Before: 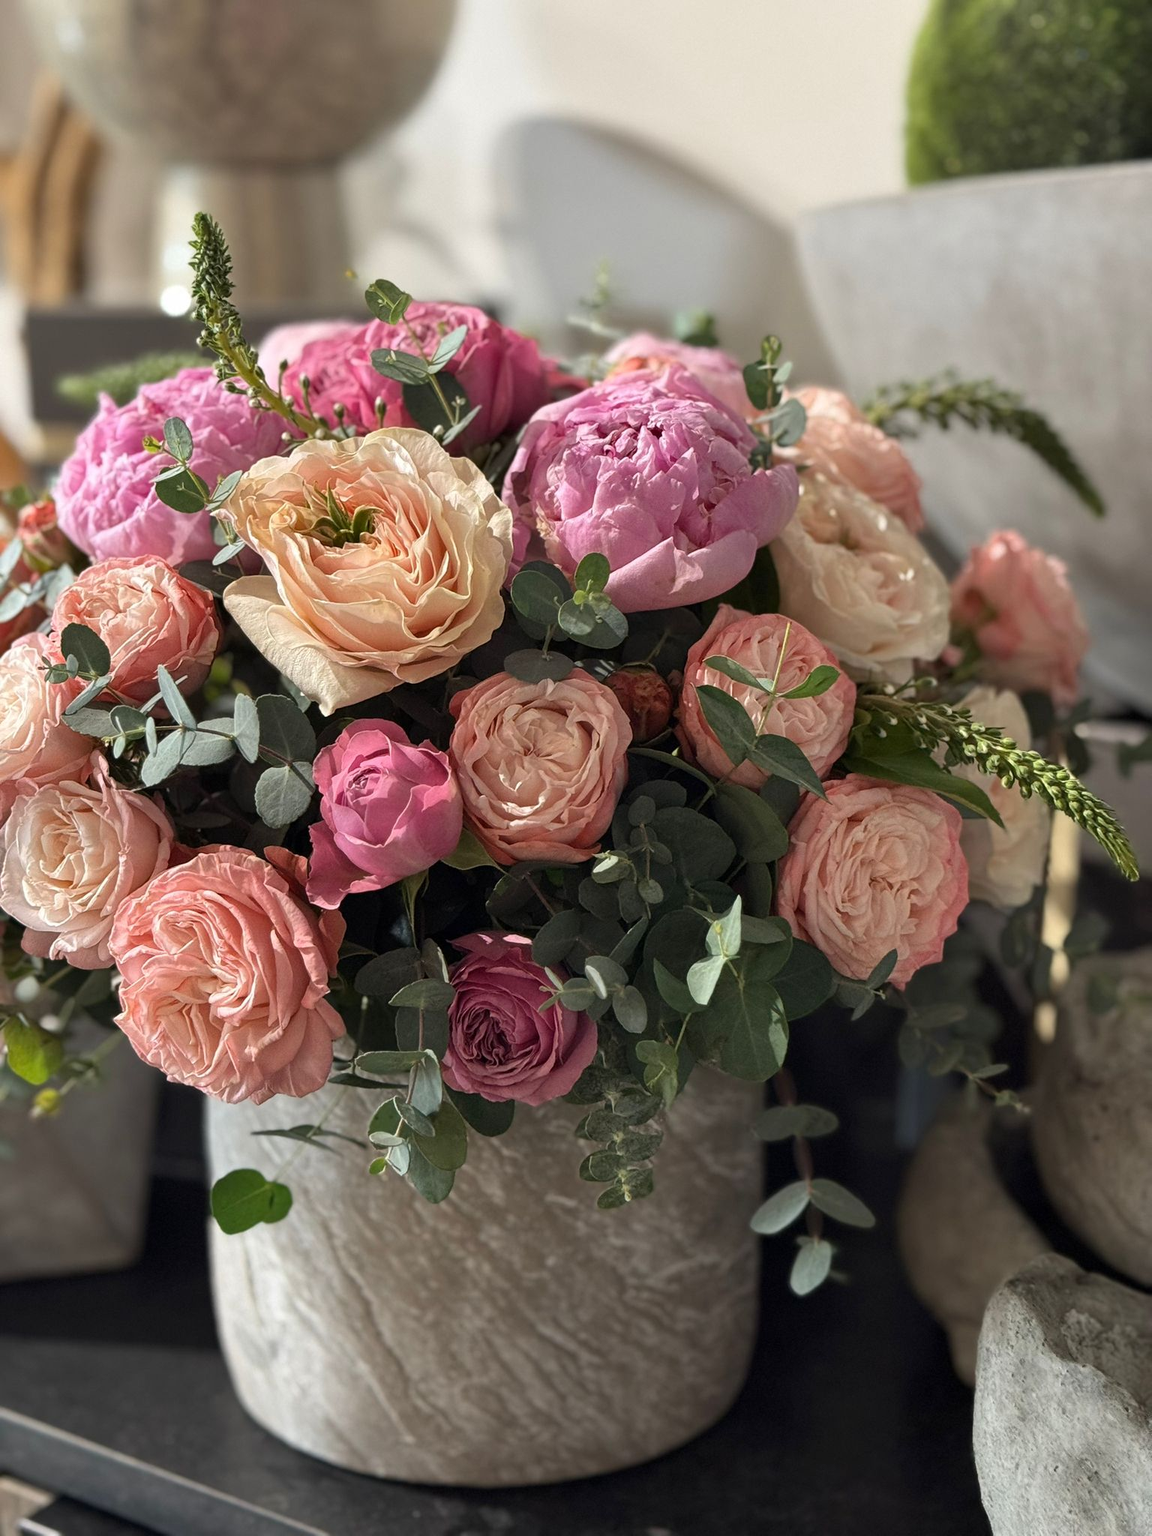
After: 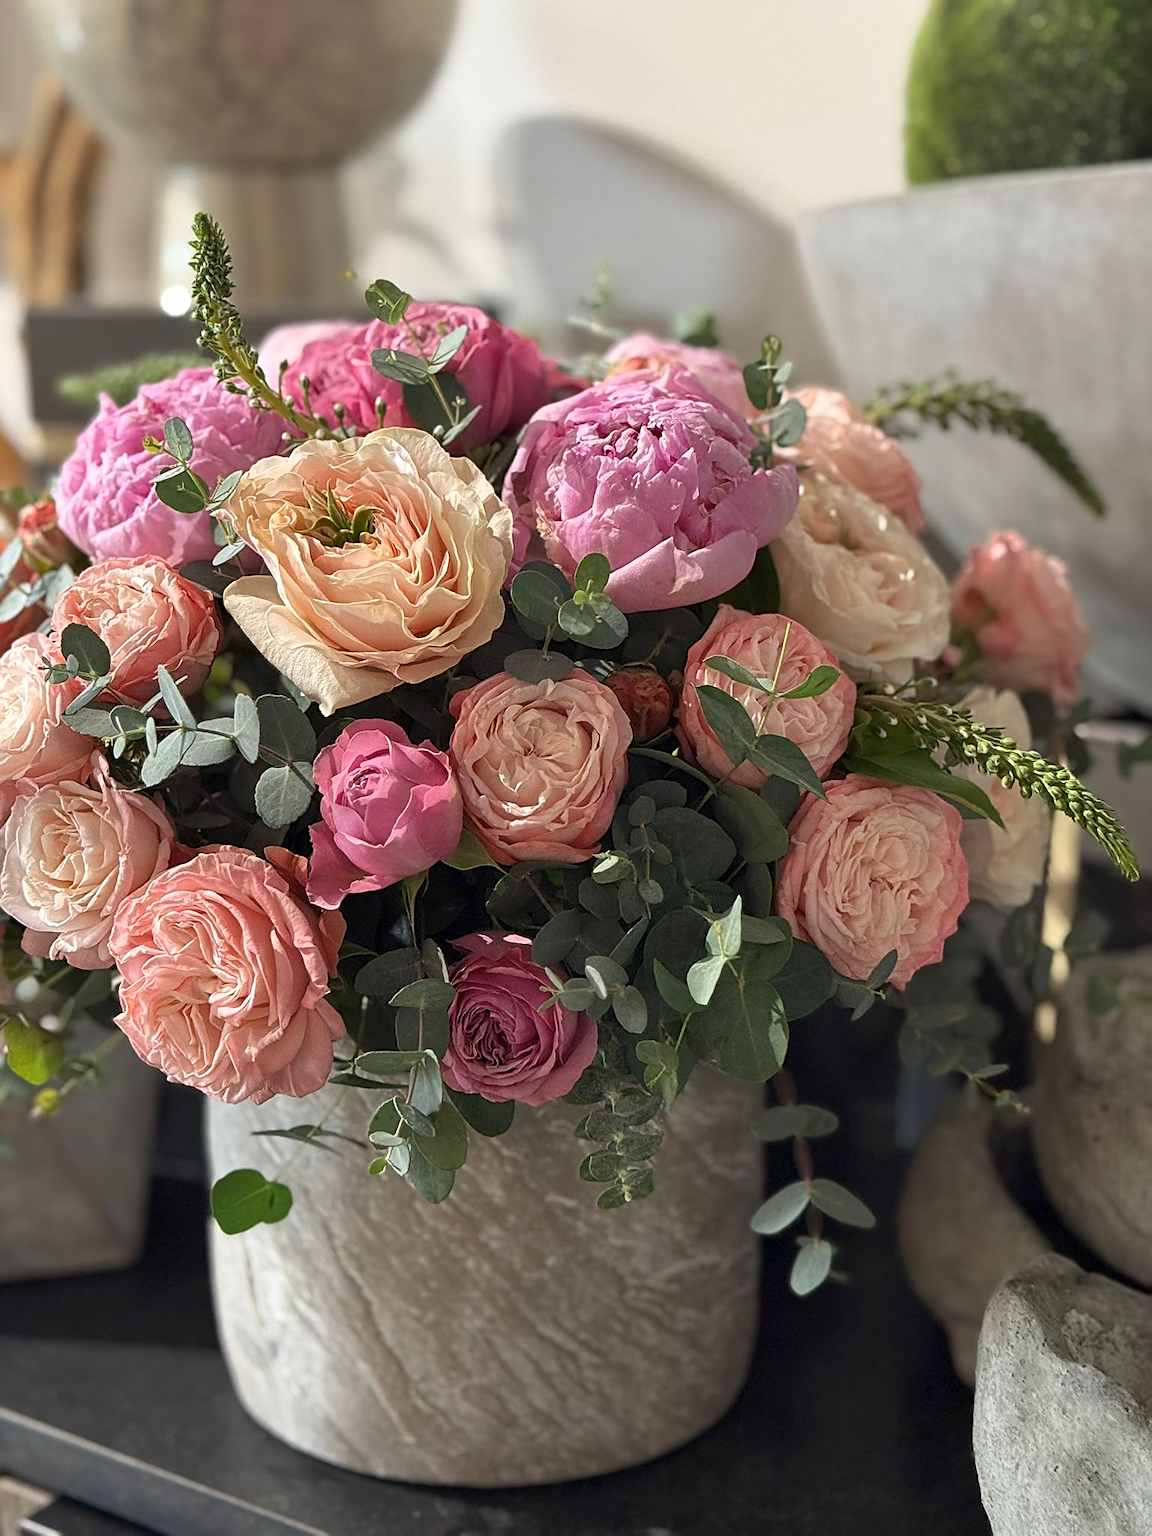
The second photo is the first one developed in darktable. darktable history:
tone curve: curves: ch0 [(0, 0) (0.003, 0.005) (0.011, 0.019) (0.025, 0.04) (0.044, 0.064) (0.069, 0.095) (0.1, 0.129) (0.136, 0.169) (0.177, 0.207) (0.224, 0.247) (0.277, 0.298) (0.335, 0.354) (0.399, 0.416) (0.468, 0.478) (0.543, 0.553) (0.623, 0.634) (0.709, 0.709) (0.801, 0.817) (0.898, 0.912) (1, 1)]
sharpen: on, module defaults
